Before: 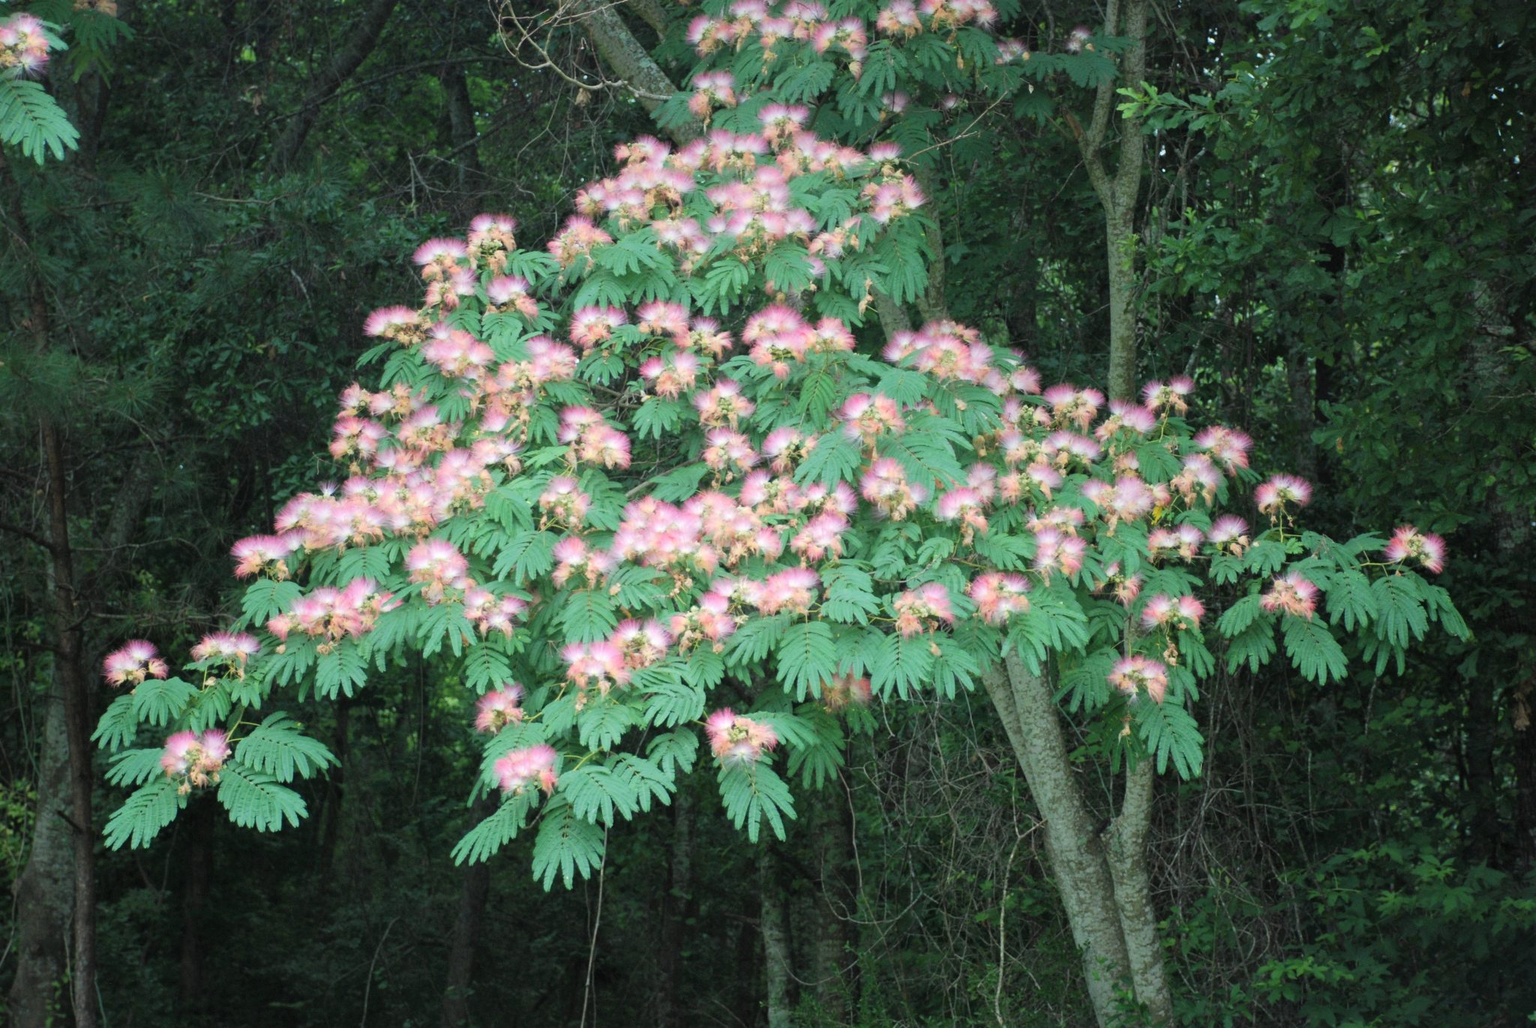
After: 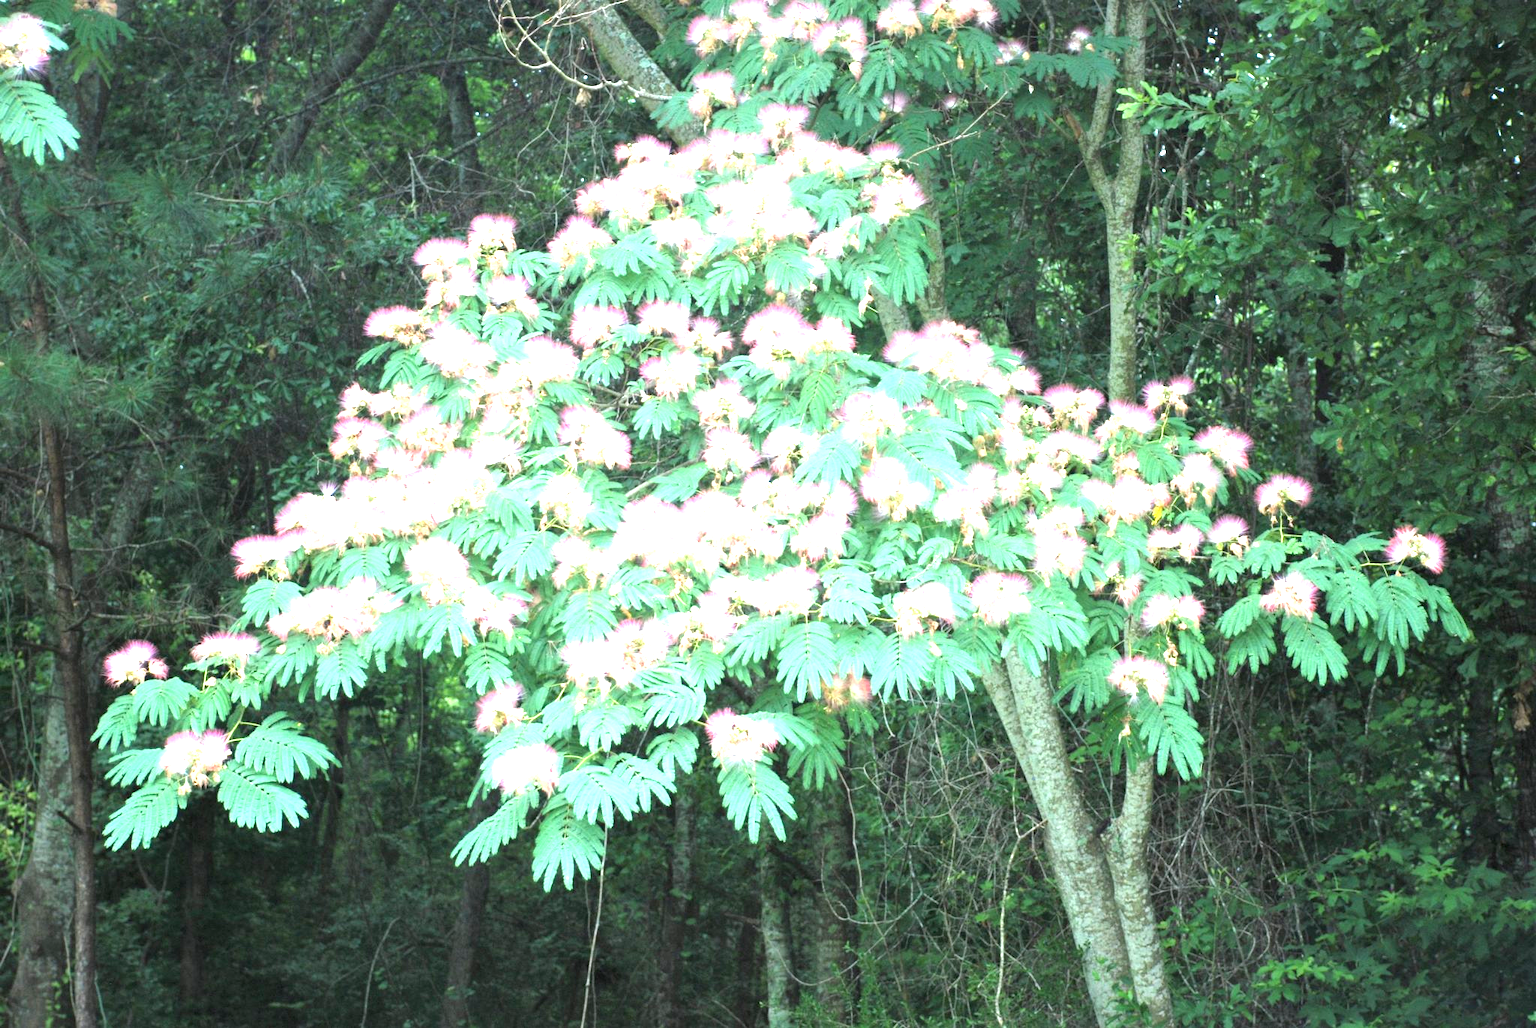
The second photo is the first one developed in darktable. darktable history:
exposure: black level correction 0.001, exposure 1.719 EV, compensate exposure bias true, compensate highlight preservation false
white balance: red 1.004, blue 1.024
